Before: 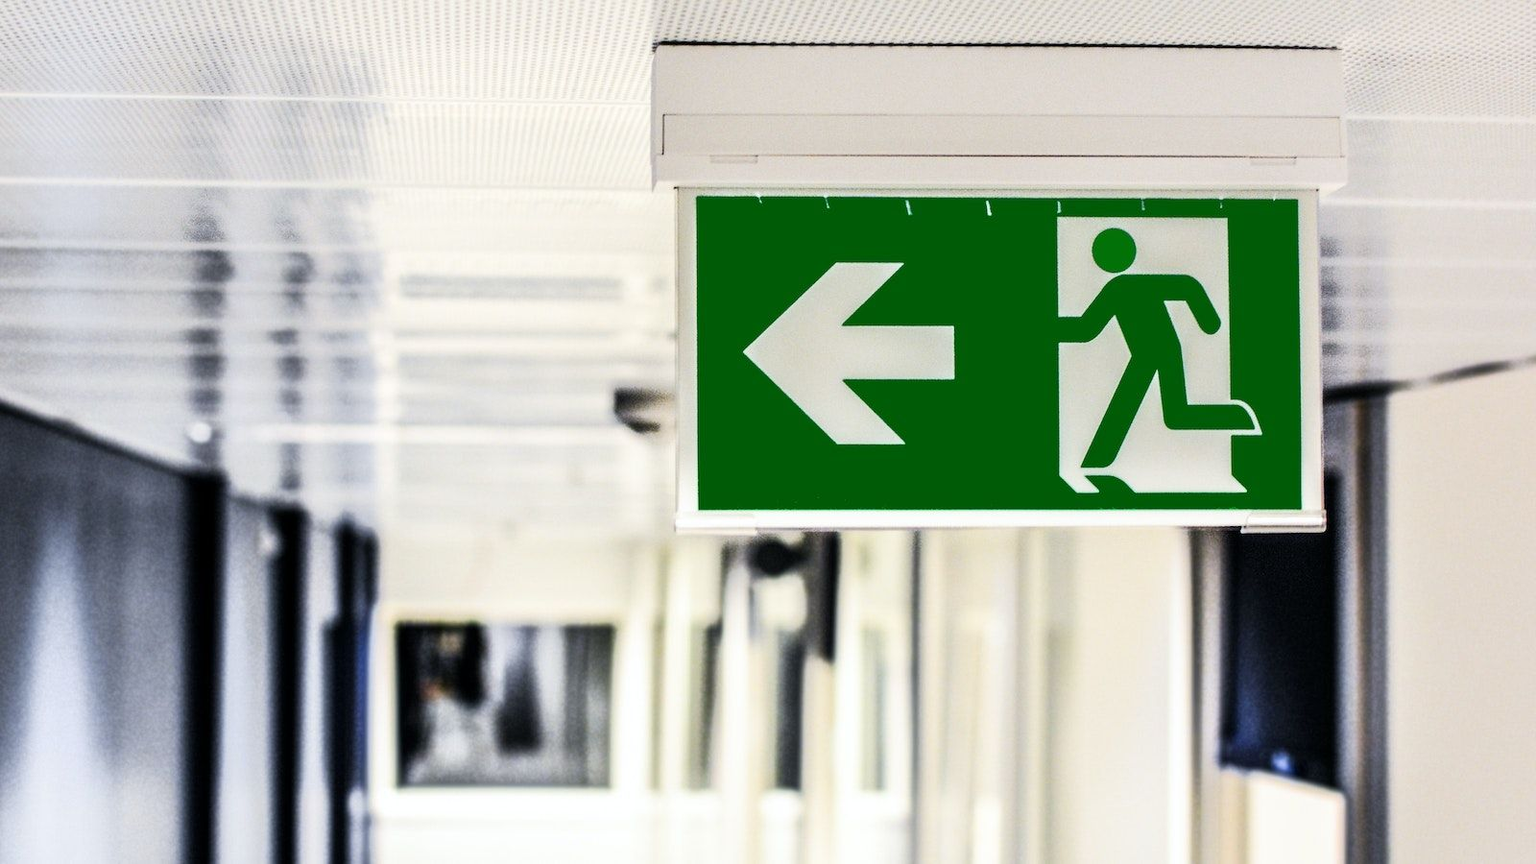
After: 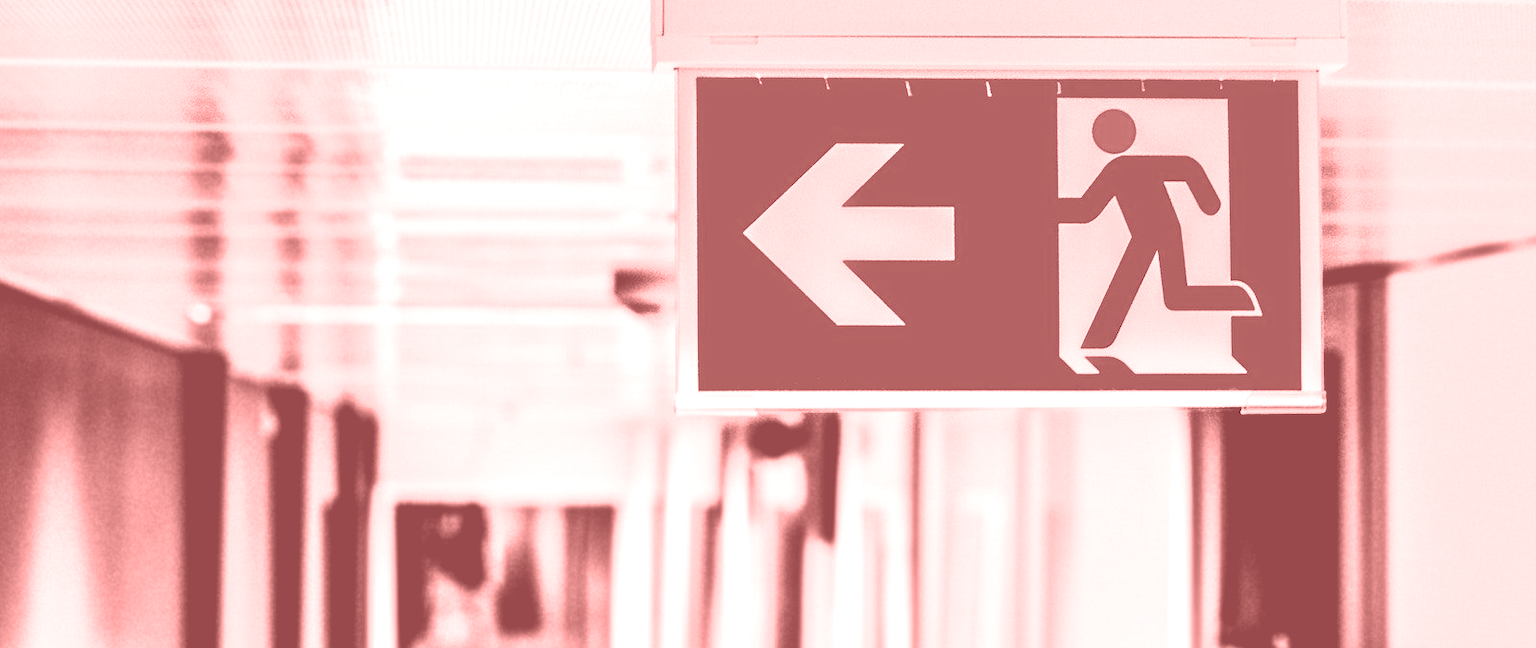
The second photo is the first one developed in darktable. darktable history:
tone equalizer: -8 EV -0.417 EV, -7 EV -0.389 EV, -6 EV -0.333 EV, -5 EV -0.222 EV, -3 EV 0.222 EV, -2 EV 0.333 EV, -1 EV 0.389 EV, +0 EV 0.417 EV, edges refinement/feathering 500, mask exposure compensation -1.25 EV, preserve details no
color balance rgb: perceptual saturation grading › global saturation 20%, global vibrance 20%
exposure: black level correction 0.001, compensate highlight preservation false
levels: levels [0.129, 0.519, 0.867]
crop: top 13.819%, bottom 11.169%
haze removal: strength -0.09, distance 0.358, compatibility mode true, adaptive false
colorize: saturation 51%, source mix 50.67%, lightness 50.67%
